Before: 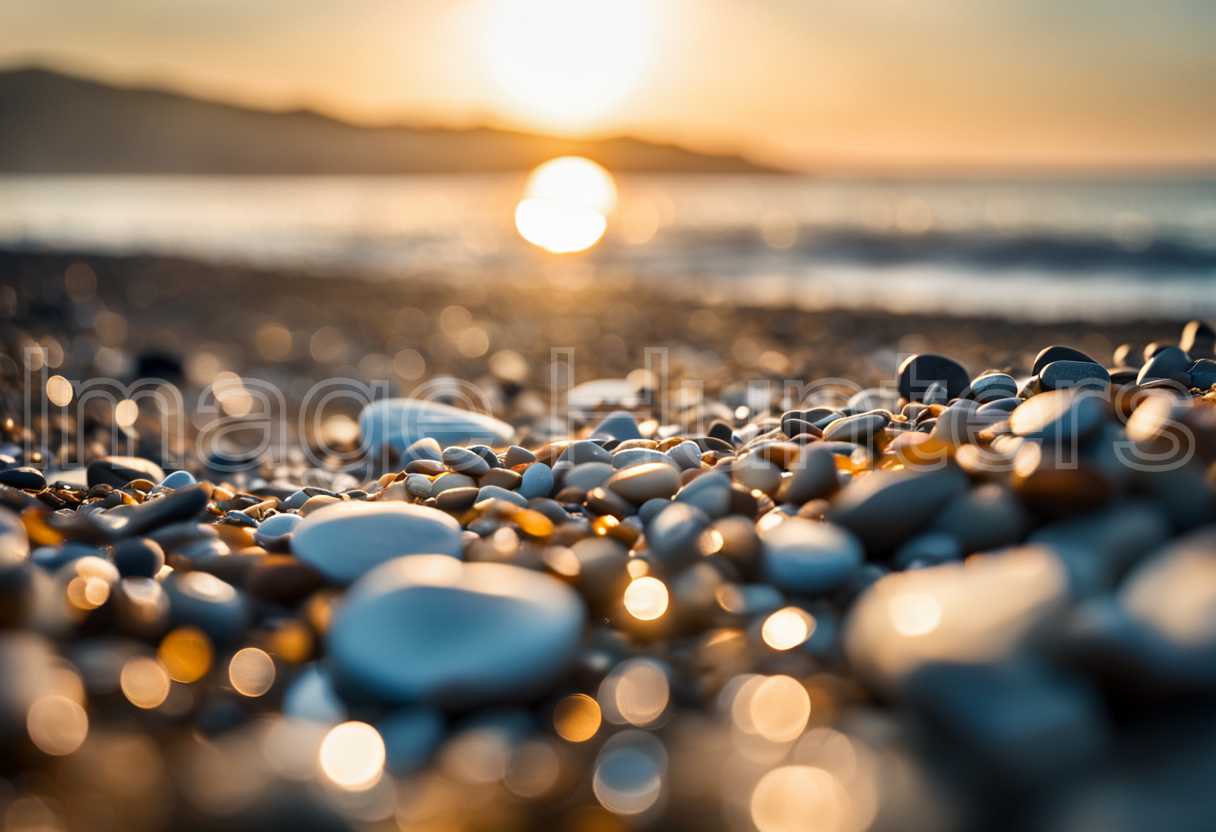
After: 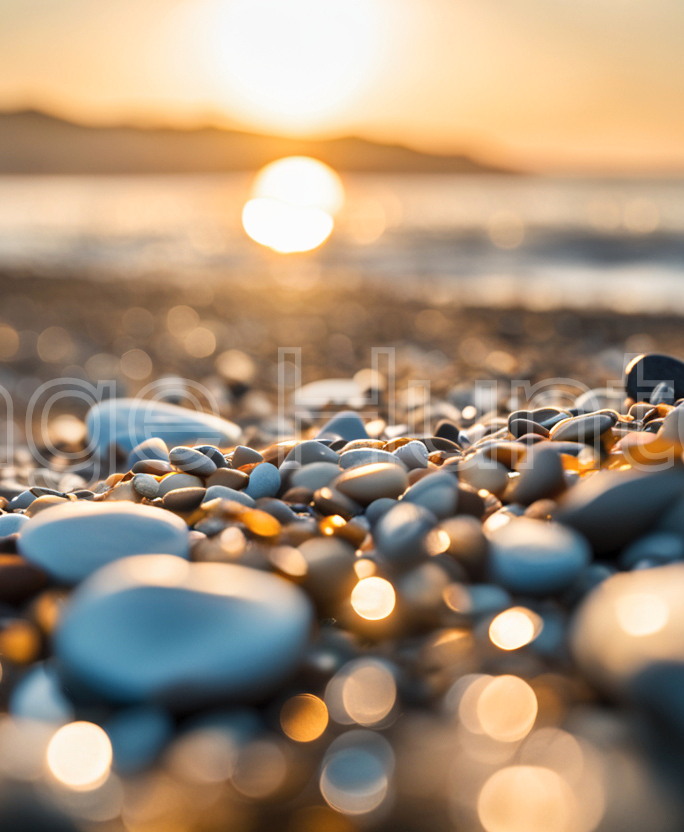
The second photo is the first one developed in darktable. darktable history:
crop and rotate: left 22.516%, right 21.234%
contrast brightness saturation: contrast 0.05, brightness 0.06, saturation 0.01
